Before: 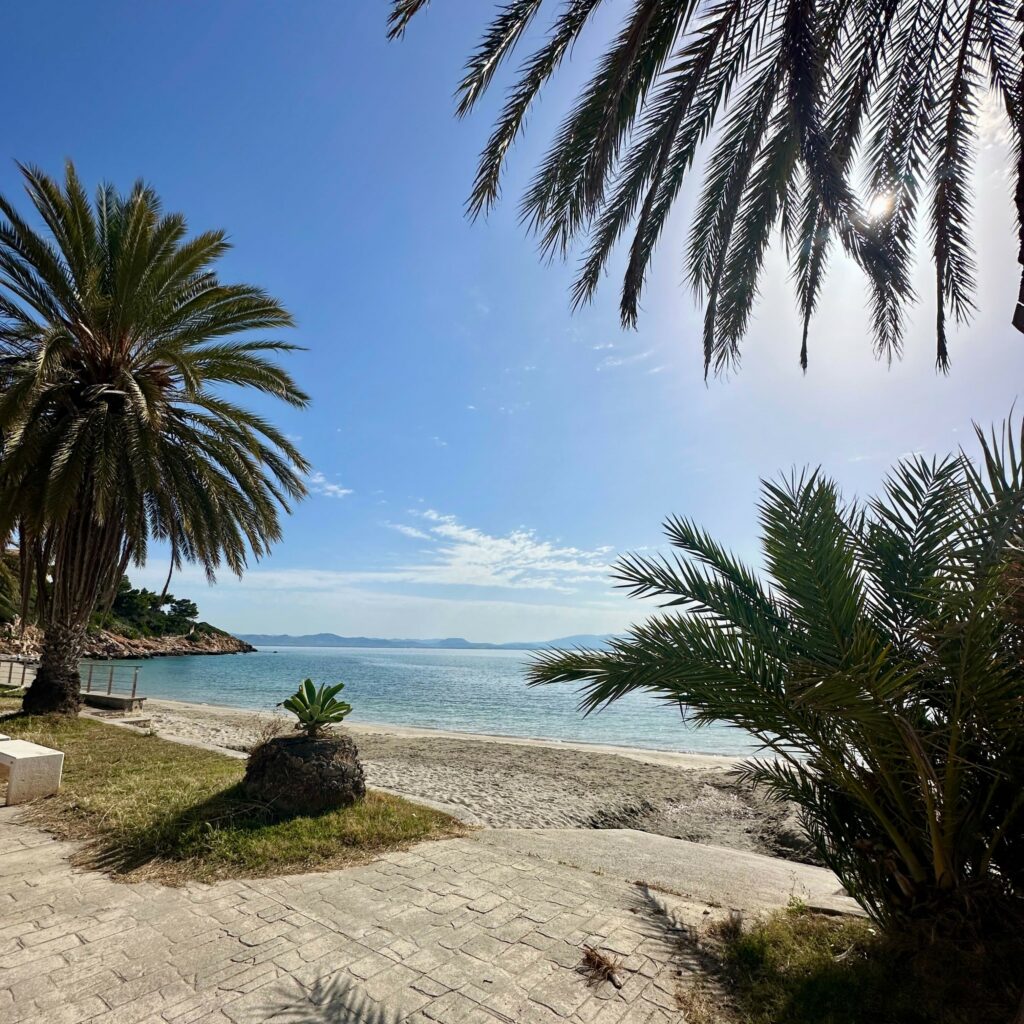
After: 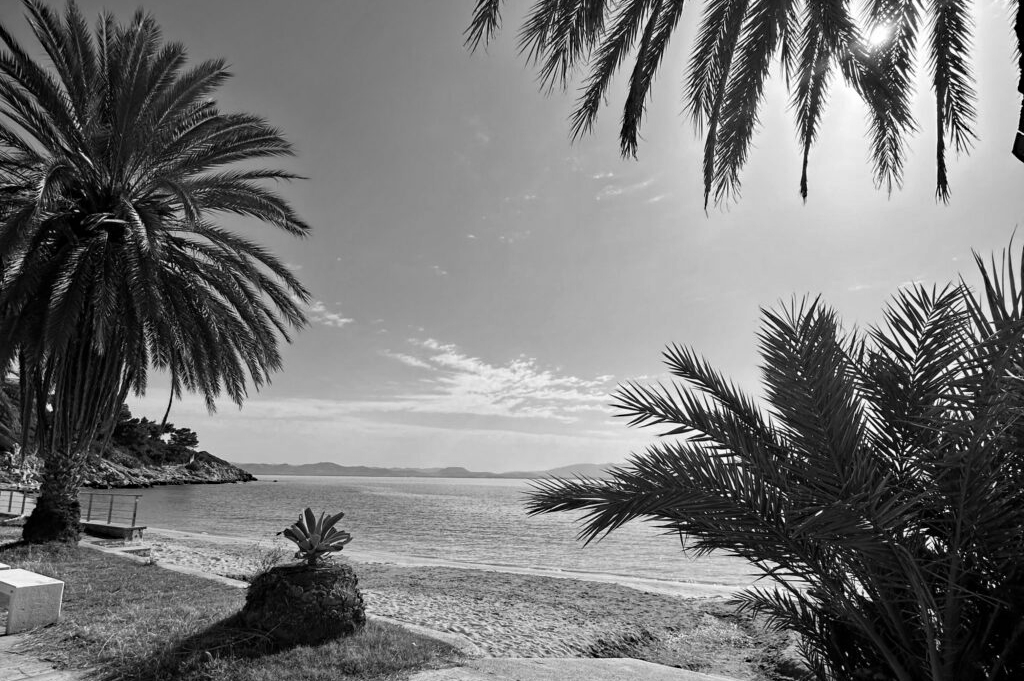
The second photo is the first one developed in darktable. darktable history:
color correction: saturation 0.8
monochrome: a 0, b 0, size 0.5, highlights 0.57
crop: top 16.727%, bottom 16.727%
haze removal: compatibility mode true, adaptive false
